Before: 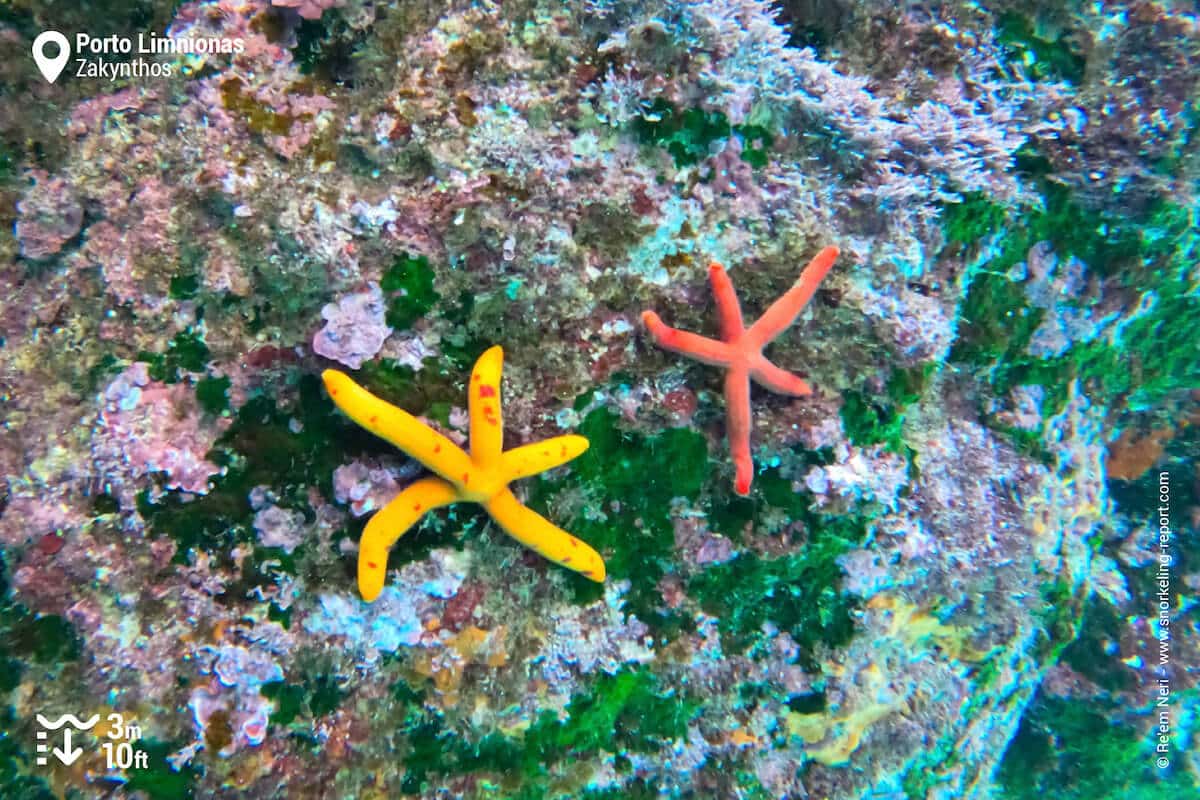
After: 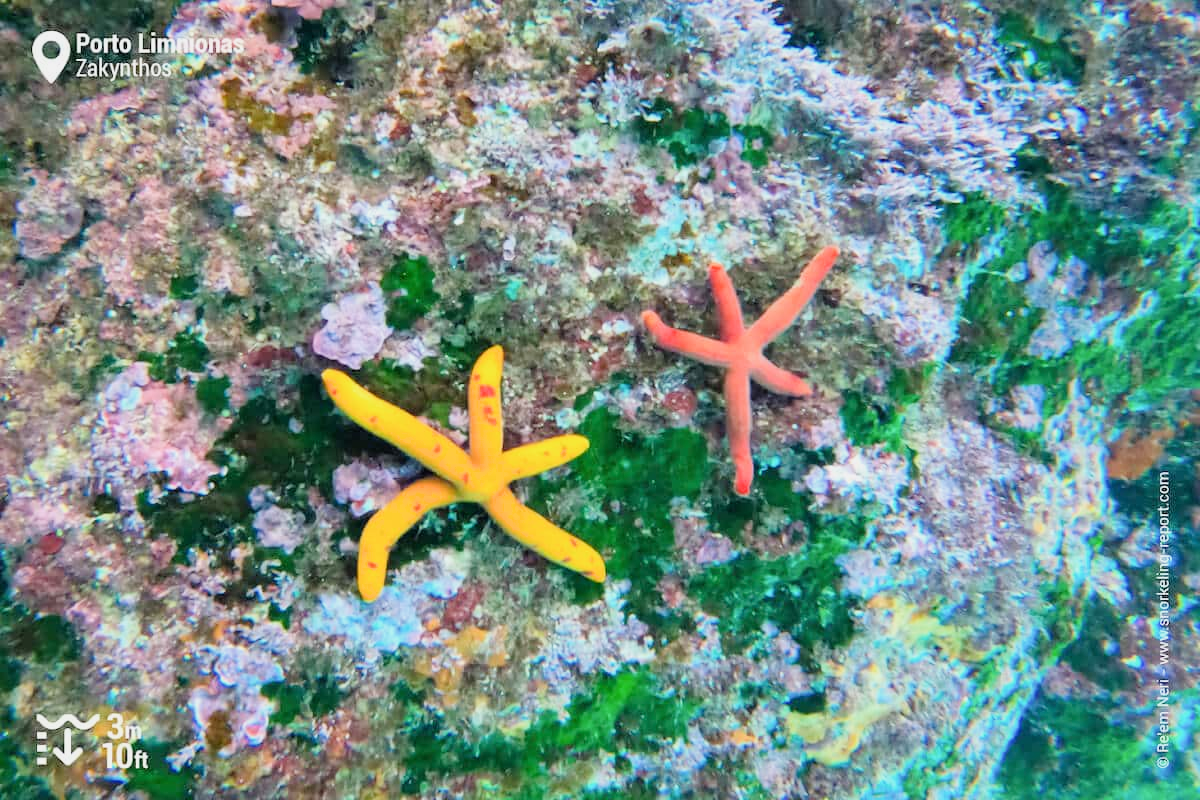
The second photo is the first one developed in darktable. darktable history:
filmic rgb: hardness 4.17, contrast 0.921
exposure: black level correction 0, exposure 0.7 EV, compensate exposure bias true, compensate highlight preservation false
